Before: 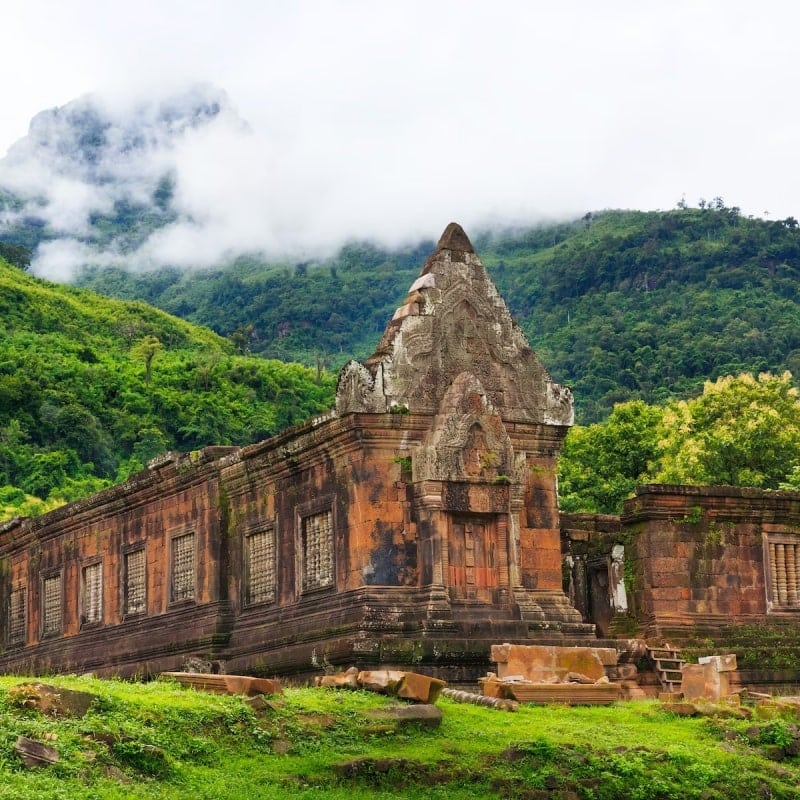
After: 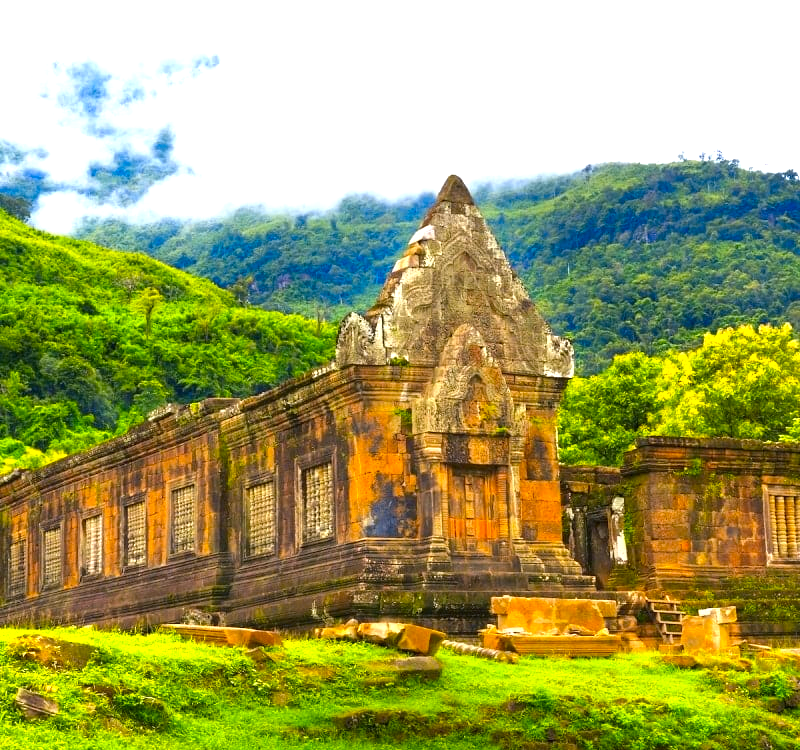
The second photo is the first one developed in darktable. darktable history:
exposure: black level correction 0, exposure 0.95 EV, compensate exposure bias true, compensate highlight preservation false
color contrast: green-magenta contrast 1.12, blue-yellow contrast 1.95, unbound 0
crop and rotate: top 6.25%
